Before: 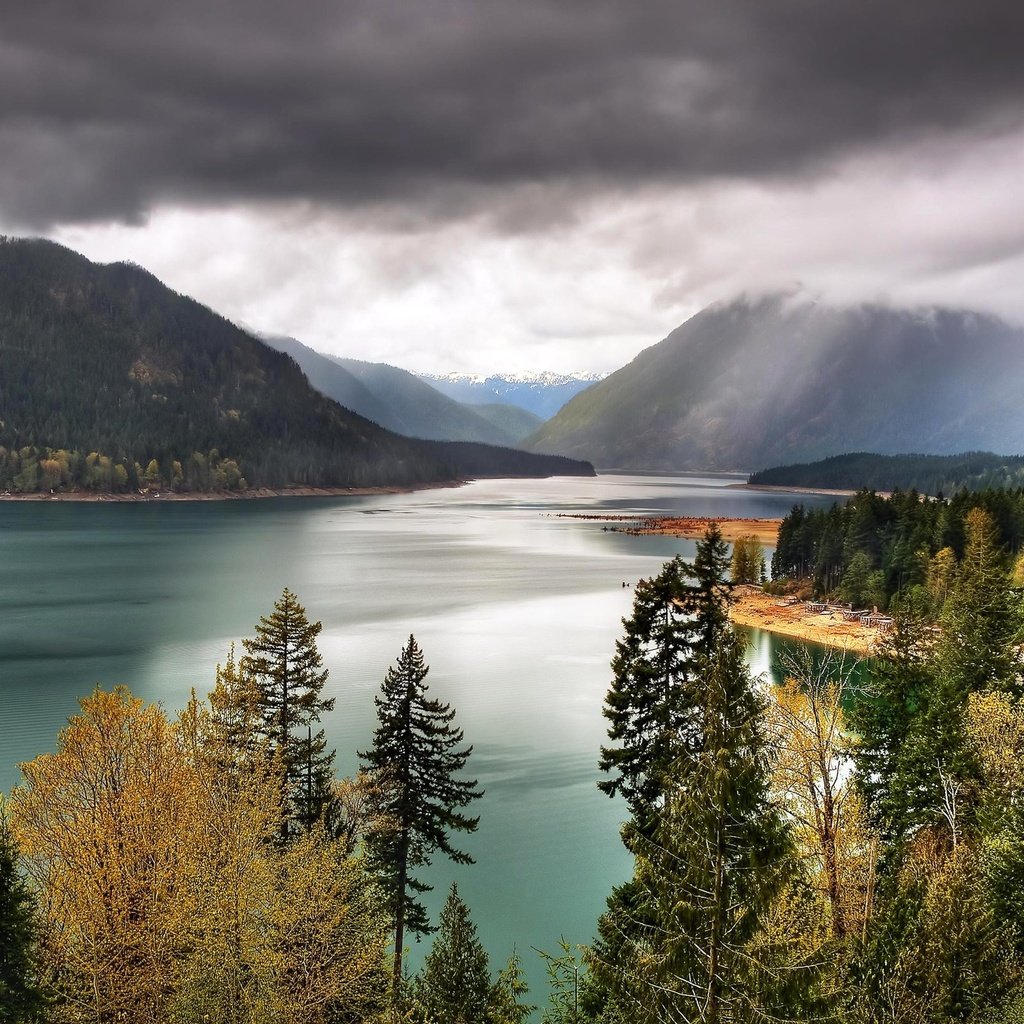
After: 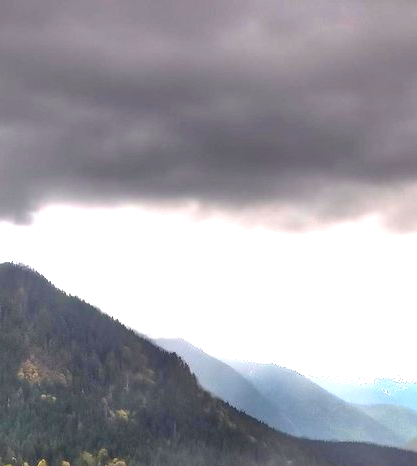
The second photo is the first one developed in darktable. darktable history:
exposure: exposure 1.137 EV, compensate exposure bias true, compensate highlight preservation false
contrast brightness saturation: saturation -0.165
crop and rotate: left 10.89%, top 0.082%, right 48.377%, bottom 54.348%
color balance rgb: perceptual saturation grading › global saturation 36.98%, global vibrance 15.018%
